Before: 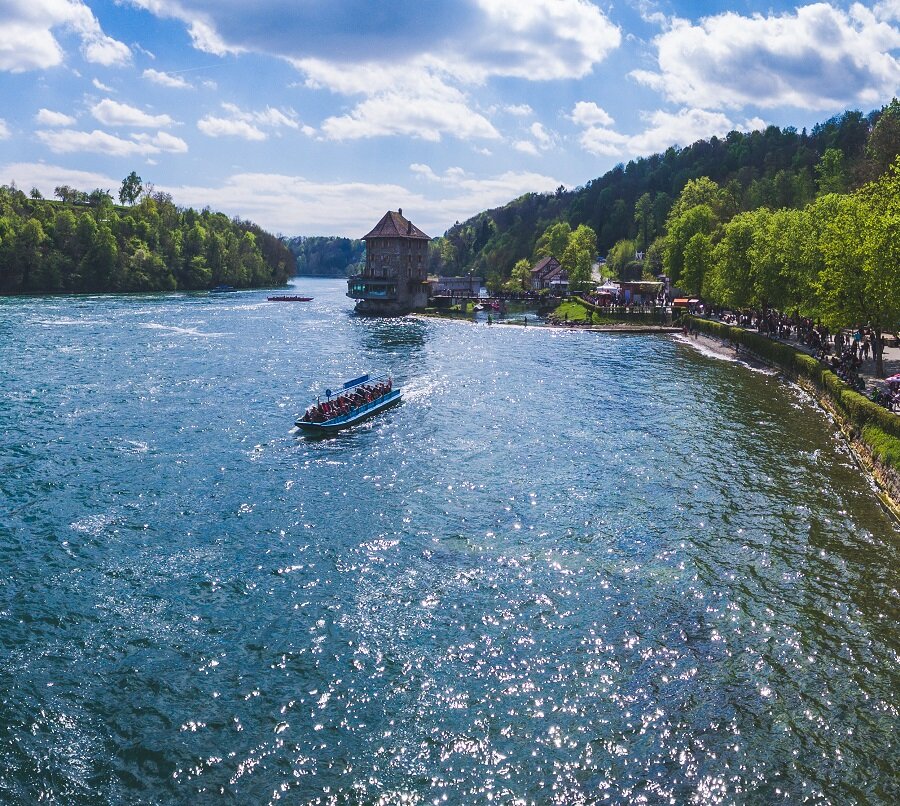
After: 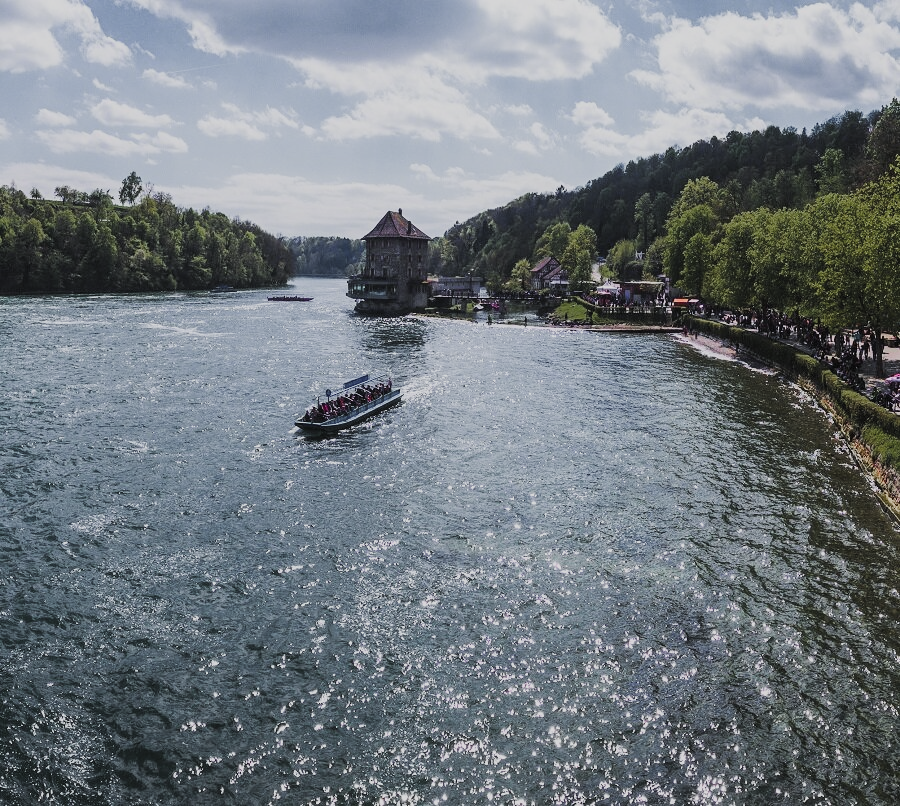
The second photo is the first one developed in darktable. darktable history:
filmic rgb: black relative exposure -7.65 EV, white relative exposure 4.56 EV, threshold 2.98 EV, hardness 3.61, contrast 1.253, color science v5 (2021), contrast in shadows safe, contrast in highlights safe, enable highlight reconstruction true
color zones: curves: ch0 [(0, 0.48) (0.209, 0.398) (0.305, 0.332) (0.429, 0.493) (0.571, 0.5) (0.714, 0.5) (0.857, 0.5) (1, 0.48)]; ch1 [(0, 0.736) (0.143, 0.625) (0.225, 0.371) (0.429, 0.256) (0.571, 0.241) (0.714, 0.213) (0.857, 0.48) (1, 0.736)]; ch2 [(0, 0.448) (0.143, 0.498) (0.286, 0.5) (0.429, 0.5) (0.571, 0.5) (0.714, 0.5) (0.857, 0.5) (1, 0.448)]
